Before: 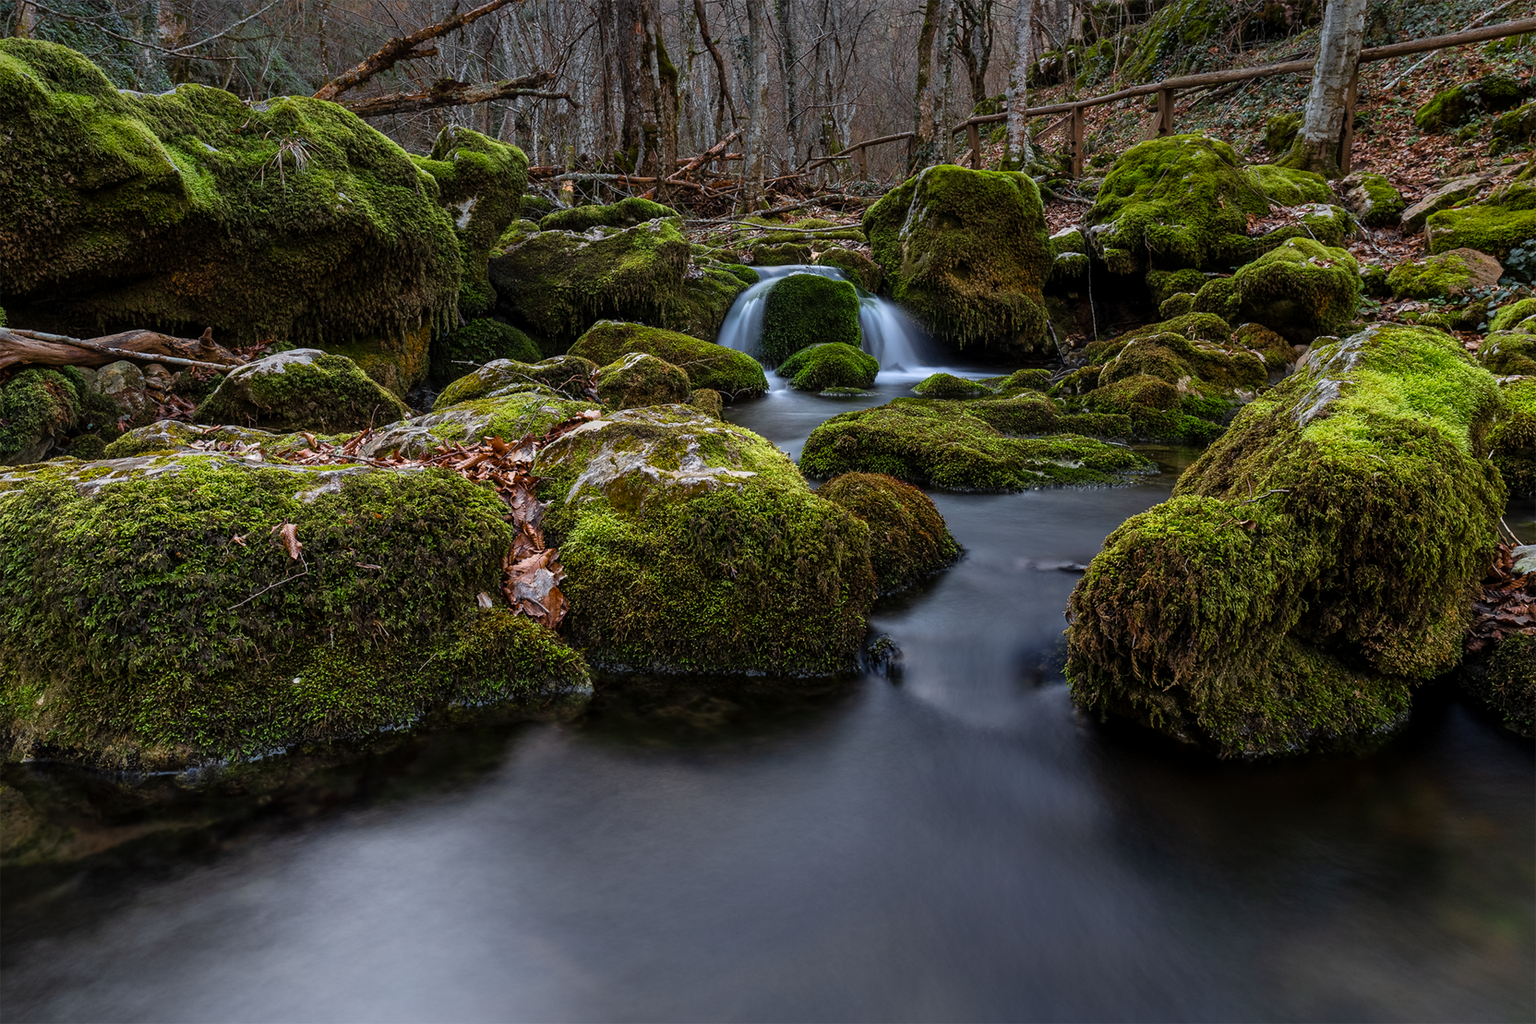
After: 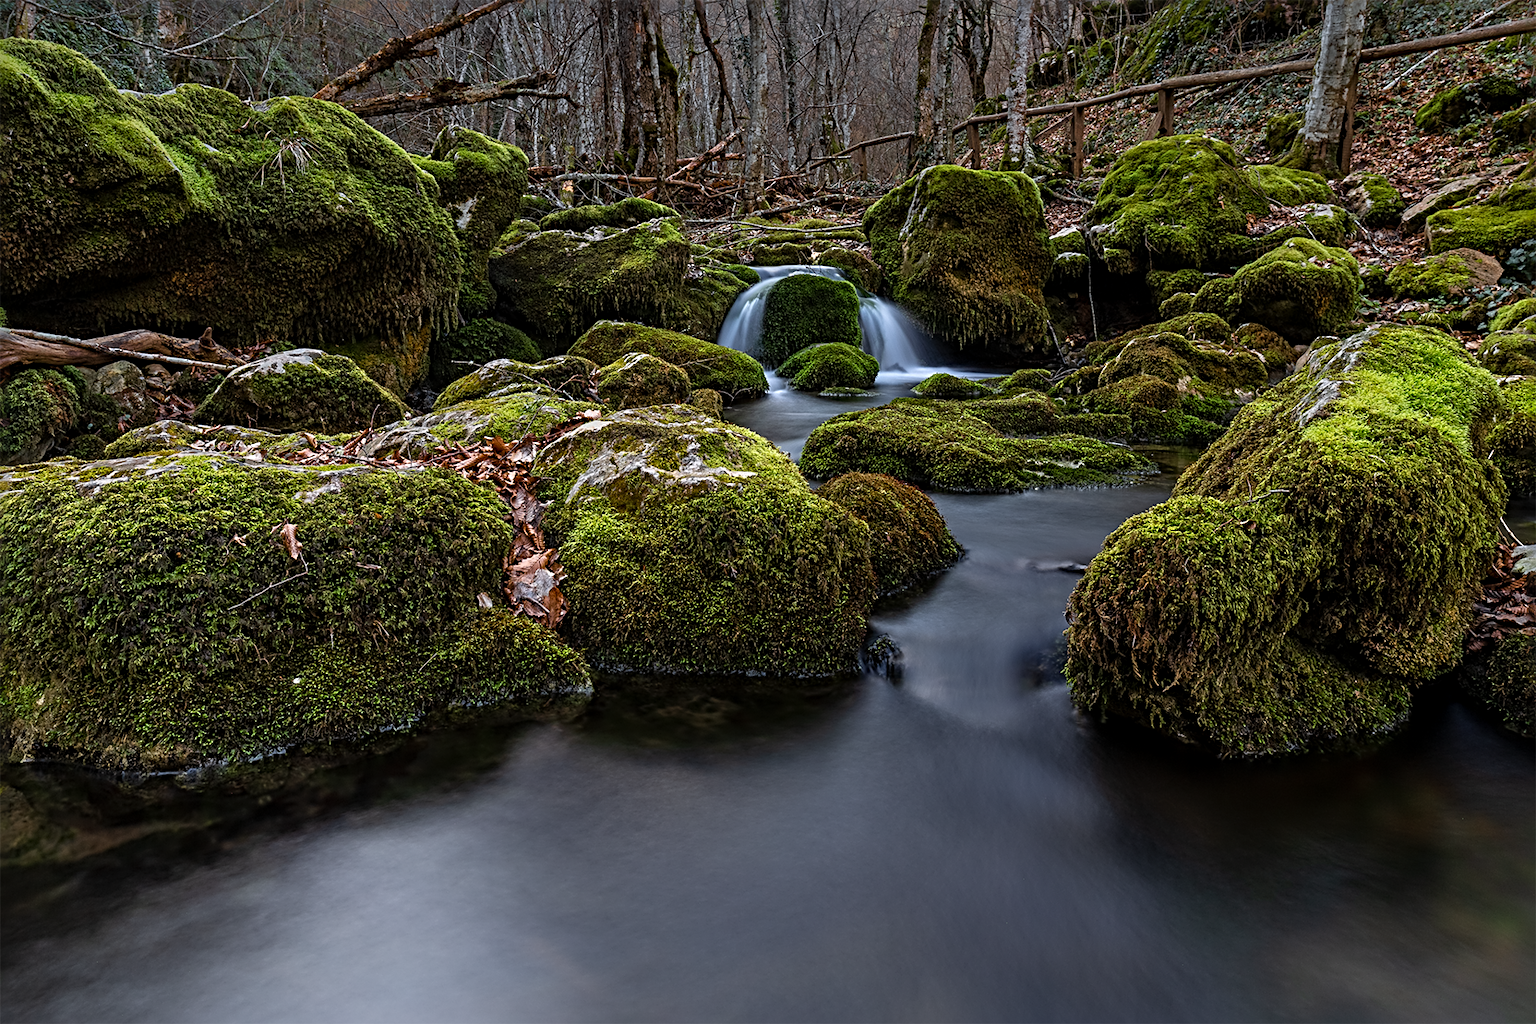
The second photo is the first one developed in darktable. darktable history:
sharpen: radius 4.901
